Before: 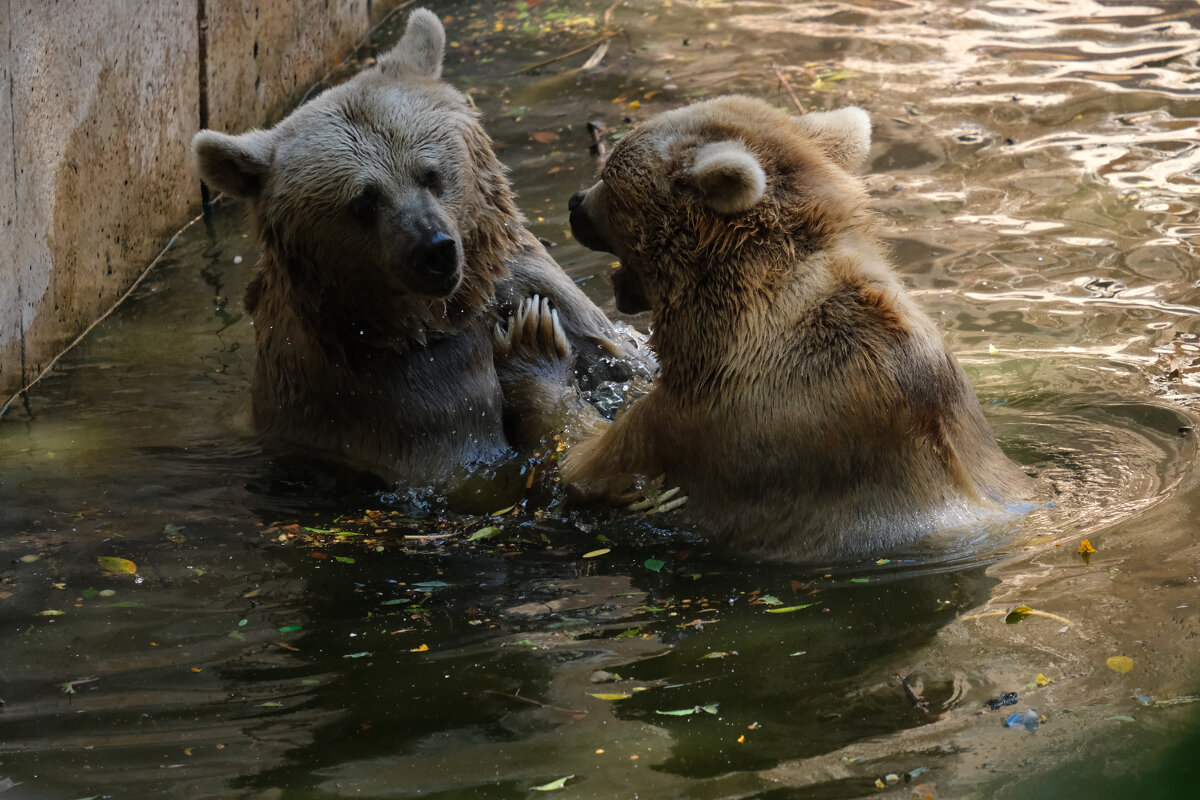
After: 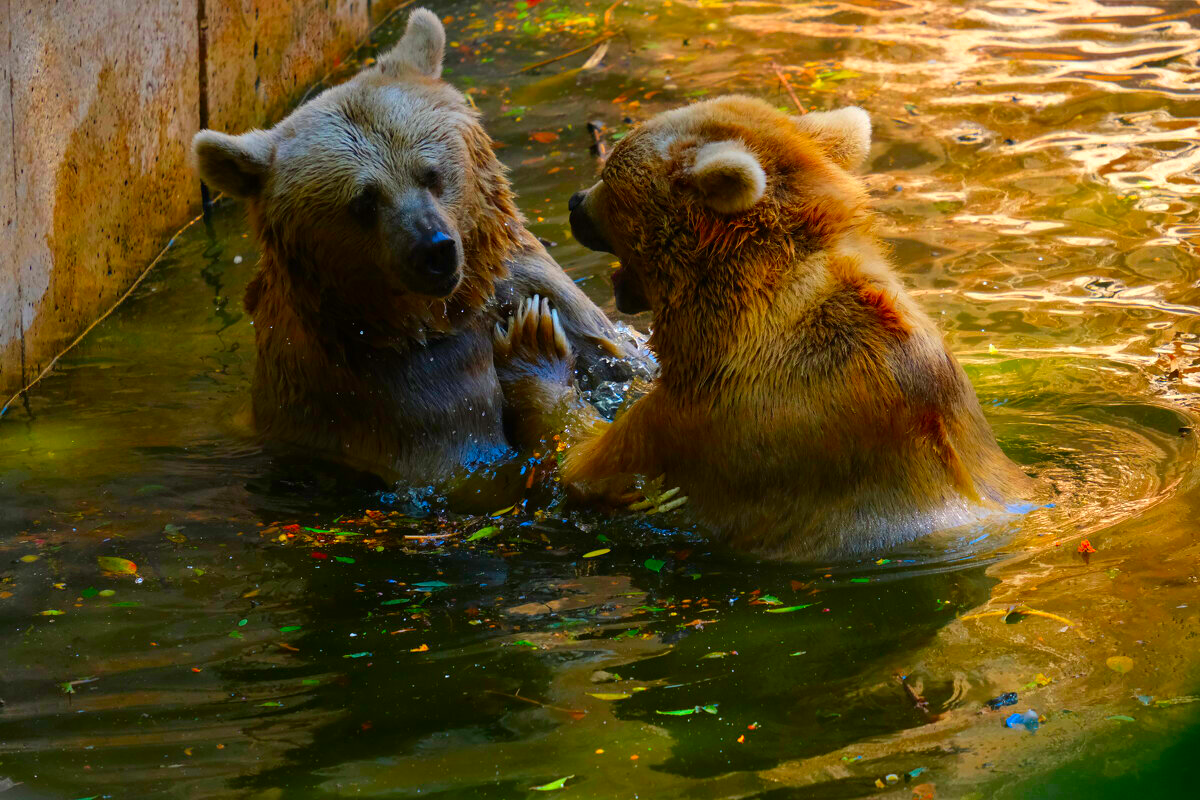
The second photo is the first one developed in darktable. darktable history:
color correction: highlights b* -0.041, saturation 2.94
